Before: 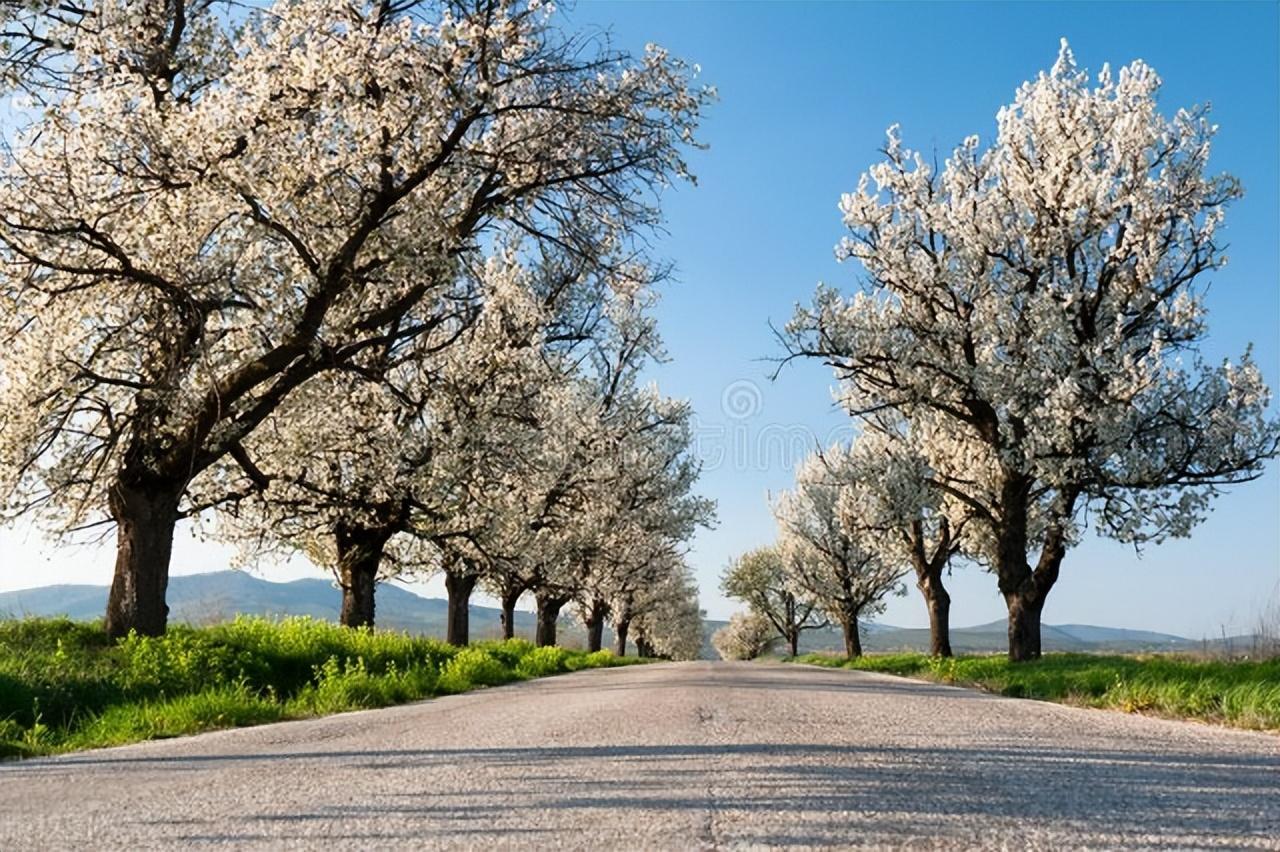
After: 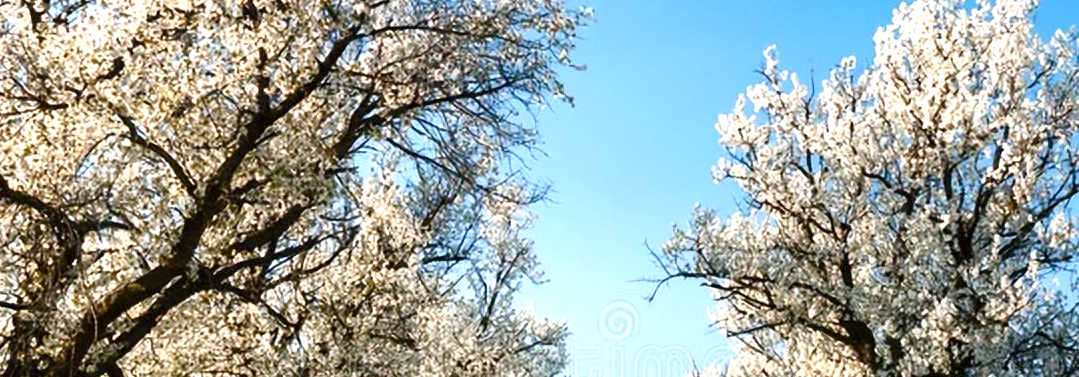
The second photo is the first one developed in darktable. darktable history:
color balance rgb: perceptual saturation grading › global saturation 20%, perceptual saturation grading › highlights -24.833%, perceptual saturation grading › shadows 25.677%
exposure: black level correction 0, exposure 0.697 EV, compensate highlight preservation false
crop and rotate: left 9.658%, top 9.383%, right 6.012%, bottom 46.357%
